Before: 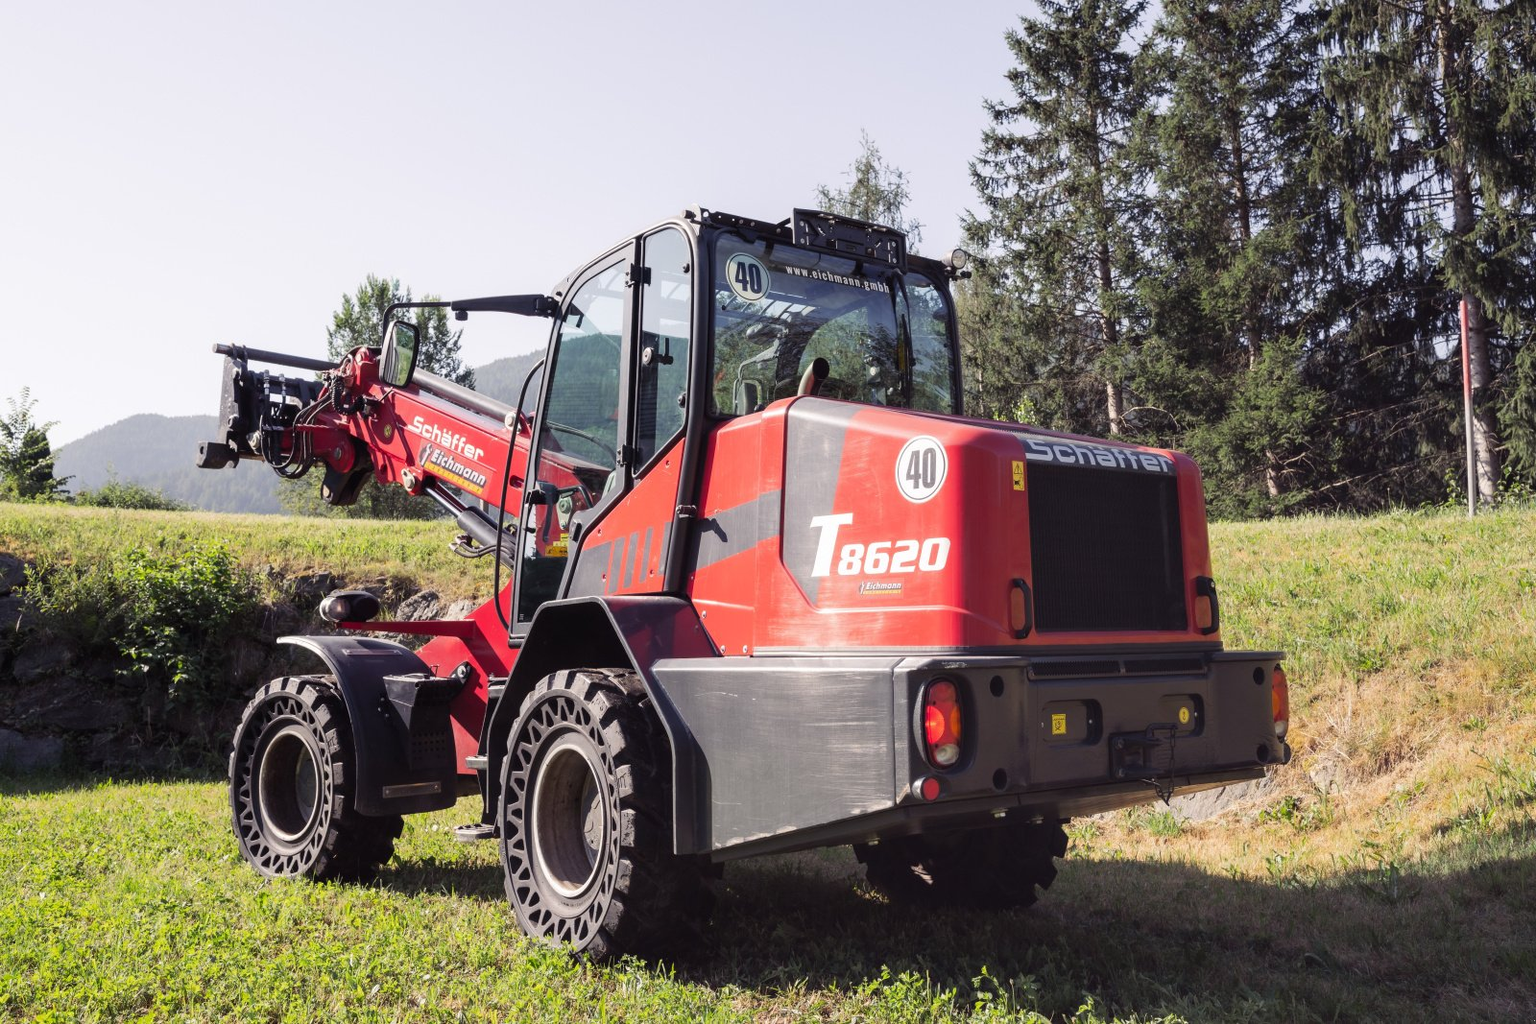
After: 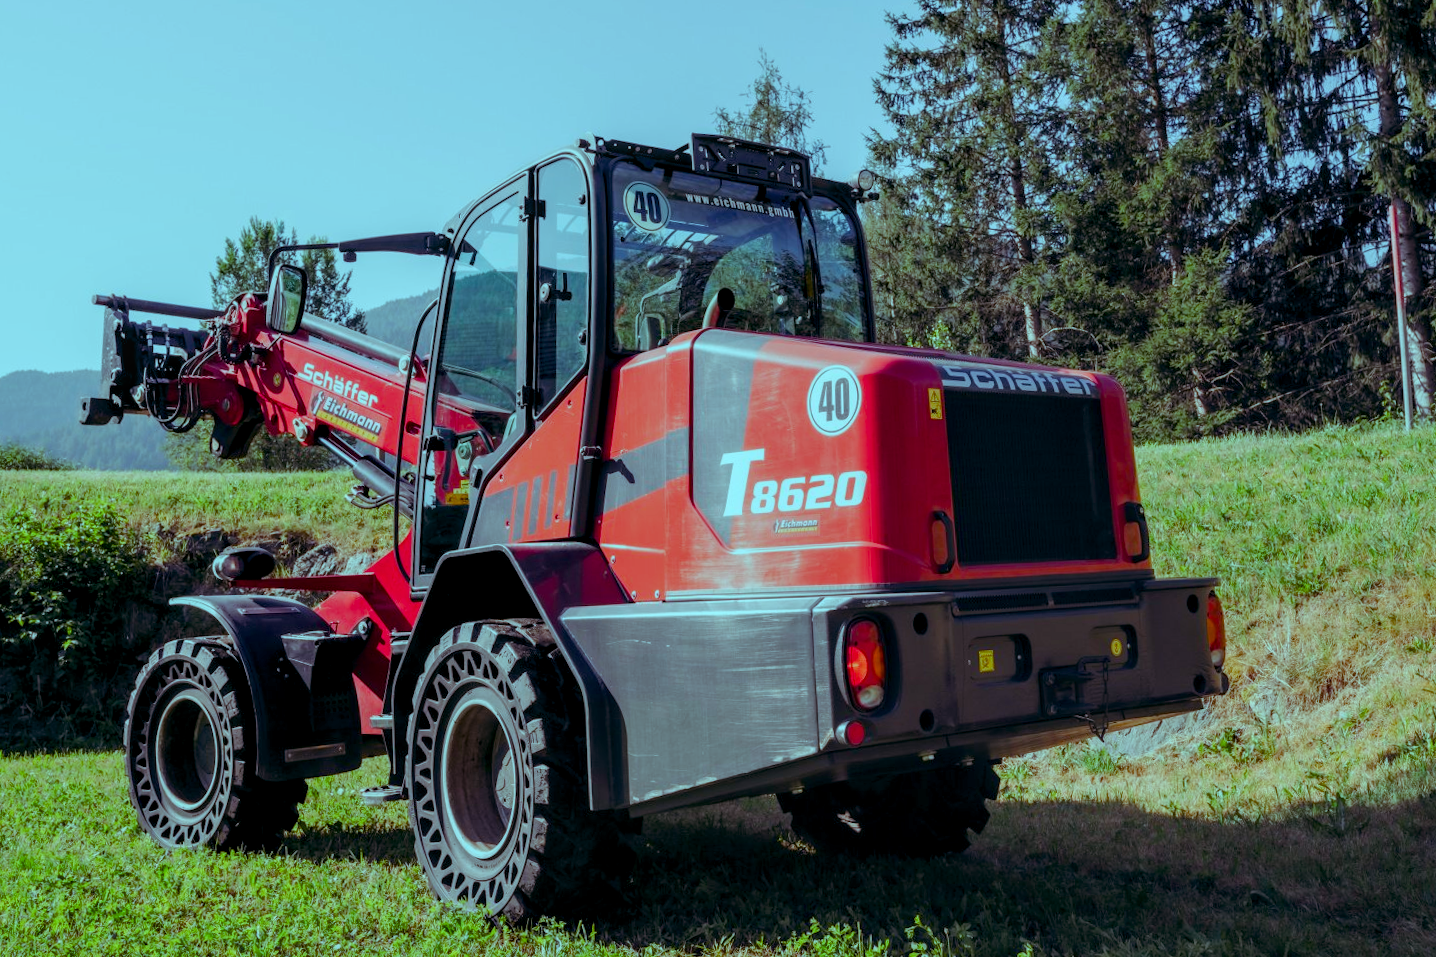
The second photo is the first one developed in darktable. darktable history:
color balance rgb: shadows lift › luminance -7.7%, shadows lift › chroma 2.13%, shadows lift › hue 165.27°, power › luminance -7.77%, power › chroma 1.34%, power › hue 330.55°, highlights gain › luminance -33.33%, highlights gain › chroma 5.68%, highlights gain › hue 217.2°, global offset › luminance -0.33%, global offset › chroma 0.11%, global offset › hue 165.27°, perceptual saturation grading › global saturation 27.72%, perceptual saturation grading › highlights -25%, perceptual saturation grading › mid-tones 25%, perceptual saturation grading › shadows 50%
local contrast: on, module defaults
crop and rotate: angle 1.96°, left 5.673%, top 5.673%
